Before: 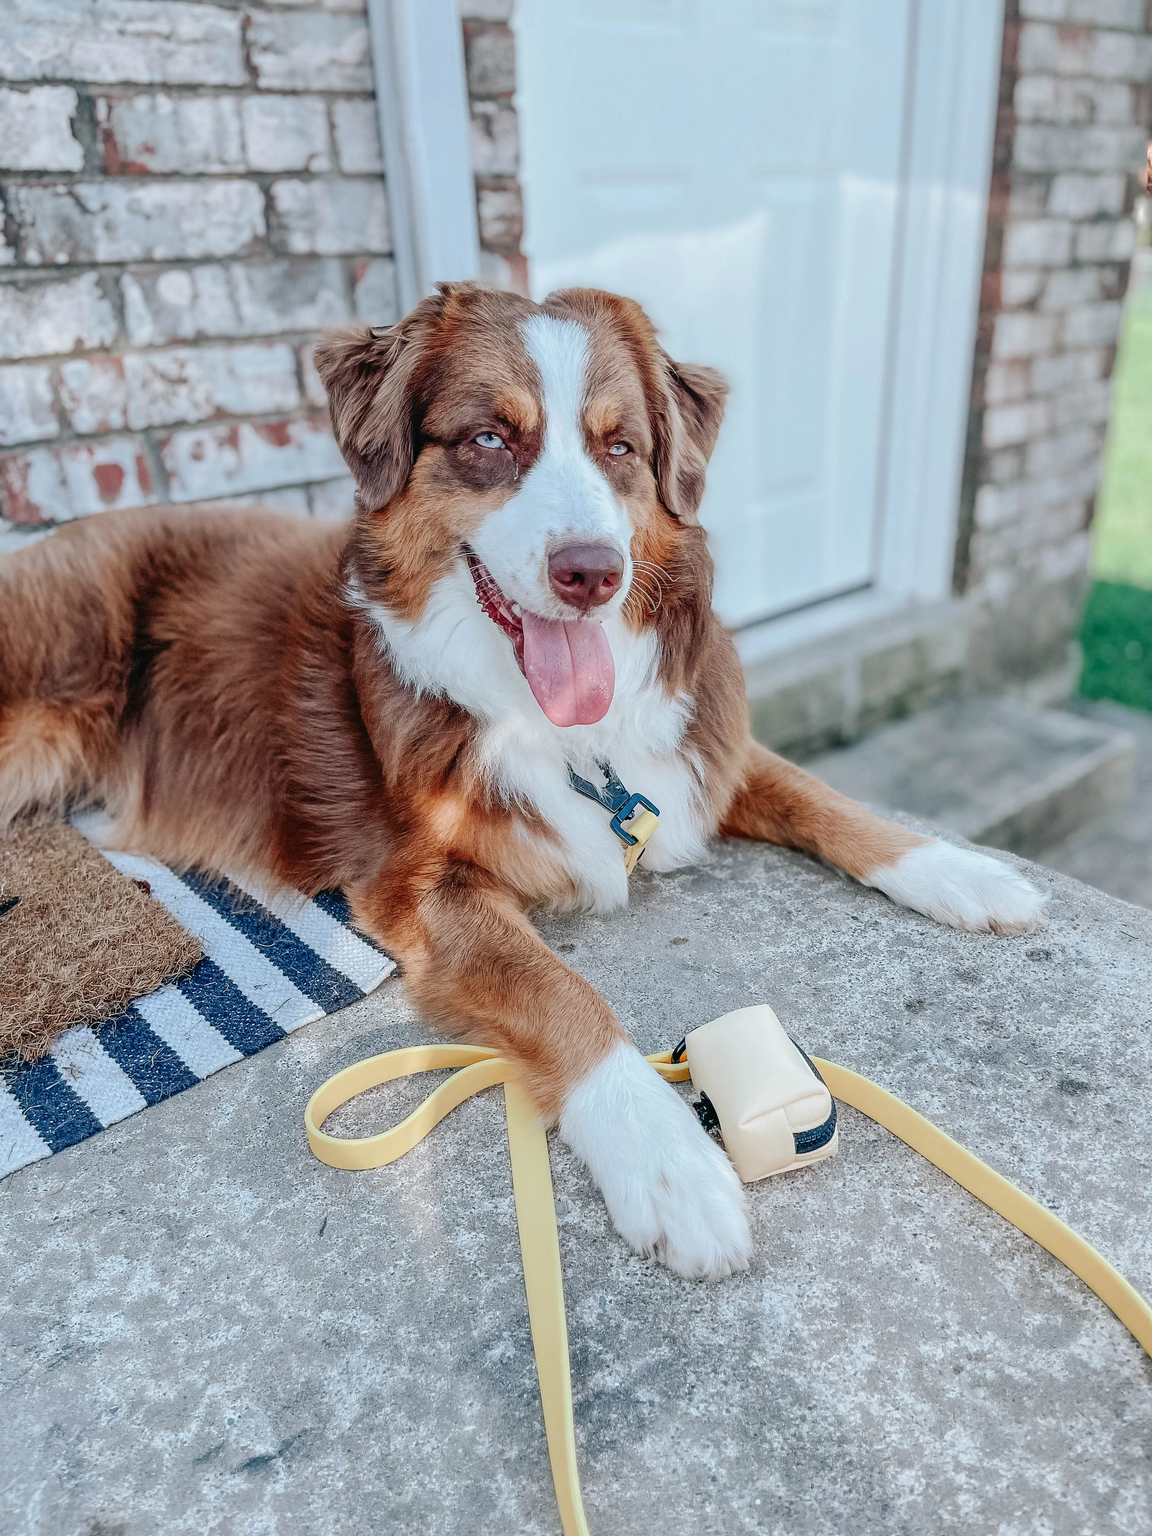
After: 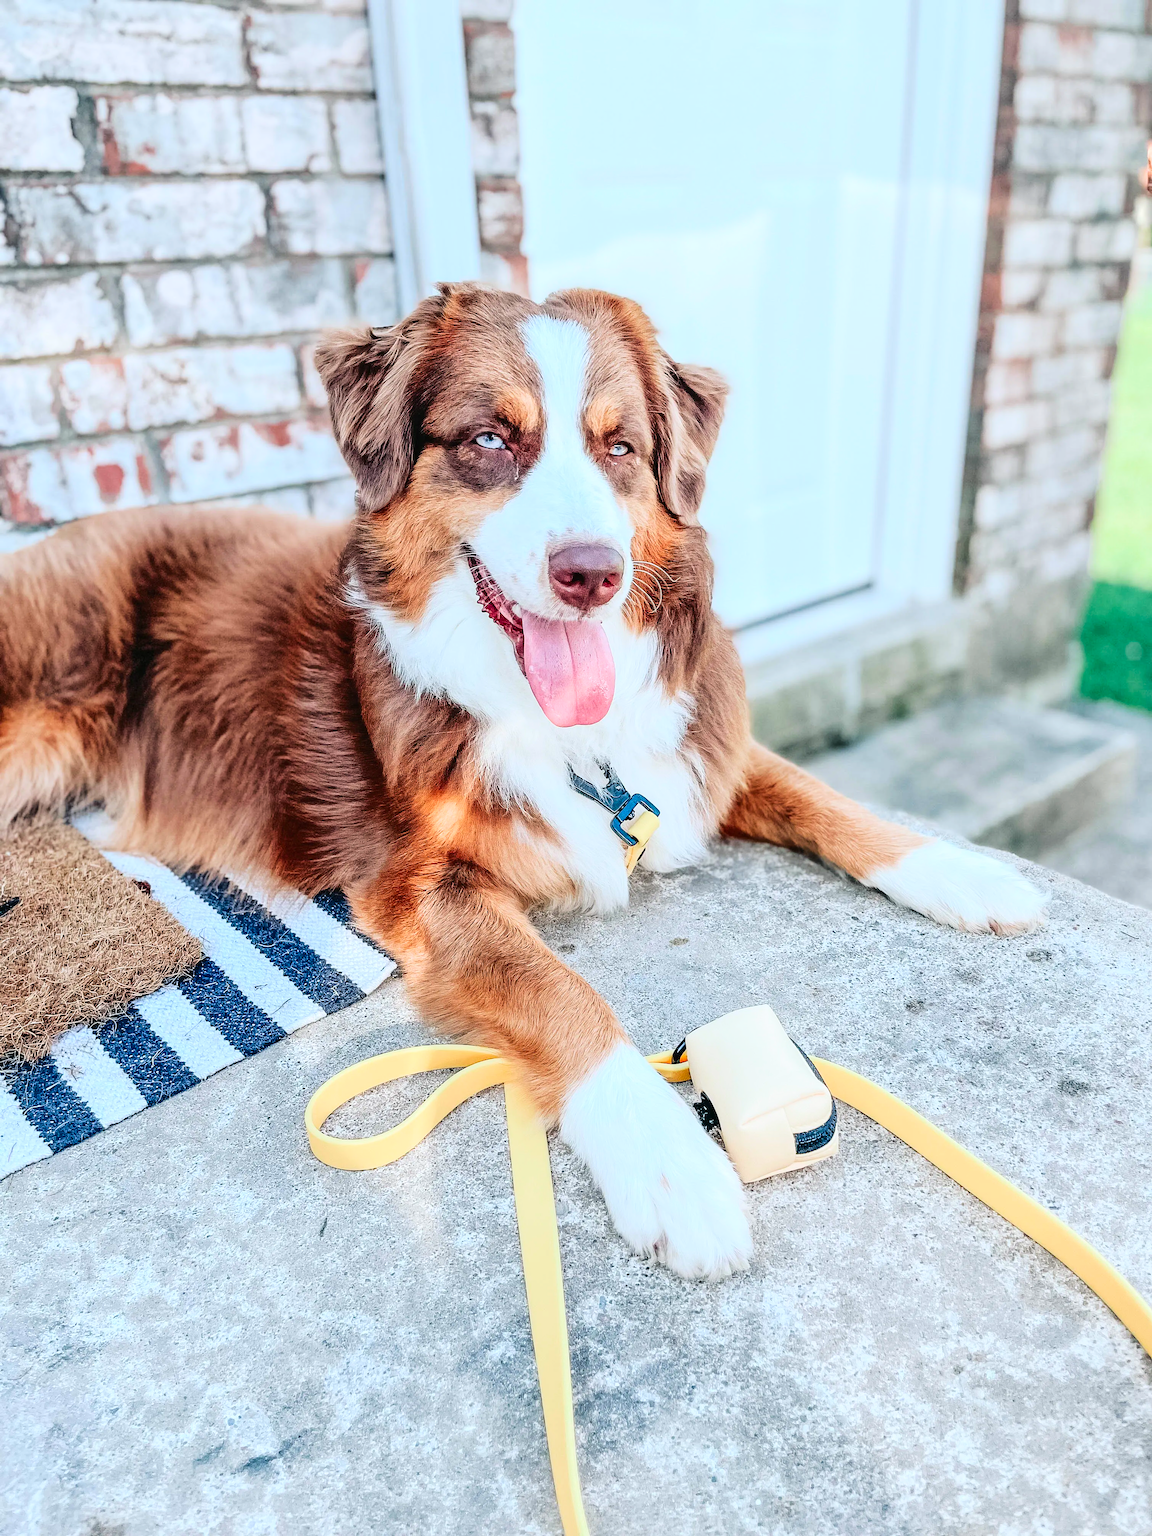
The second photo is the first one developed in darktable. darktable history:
base curve: curves: ch0 [(0, 0) (0.028, 0.03) (0.121, 0.232) (0.46, 0.748) (0.859, 0.968) (1, 1)]
contrast brightness saturation: saturation 0.18
